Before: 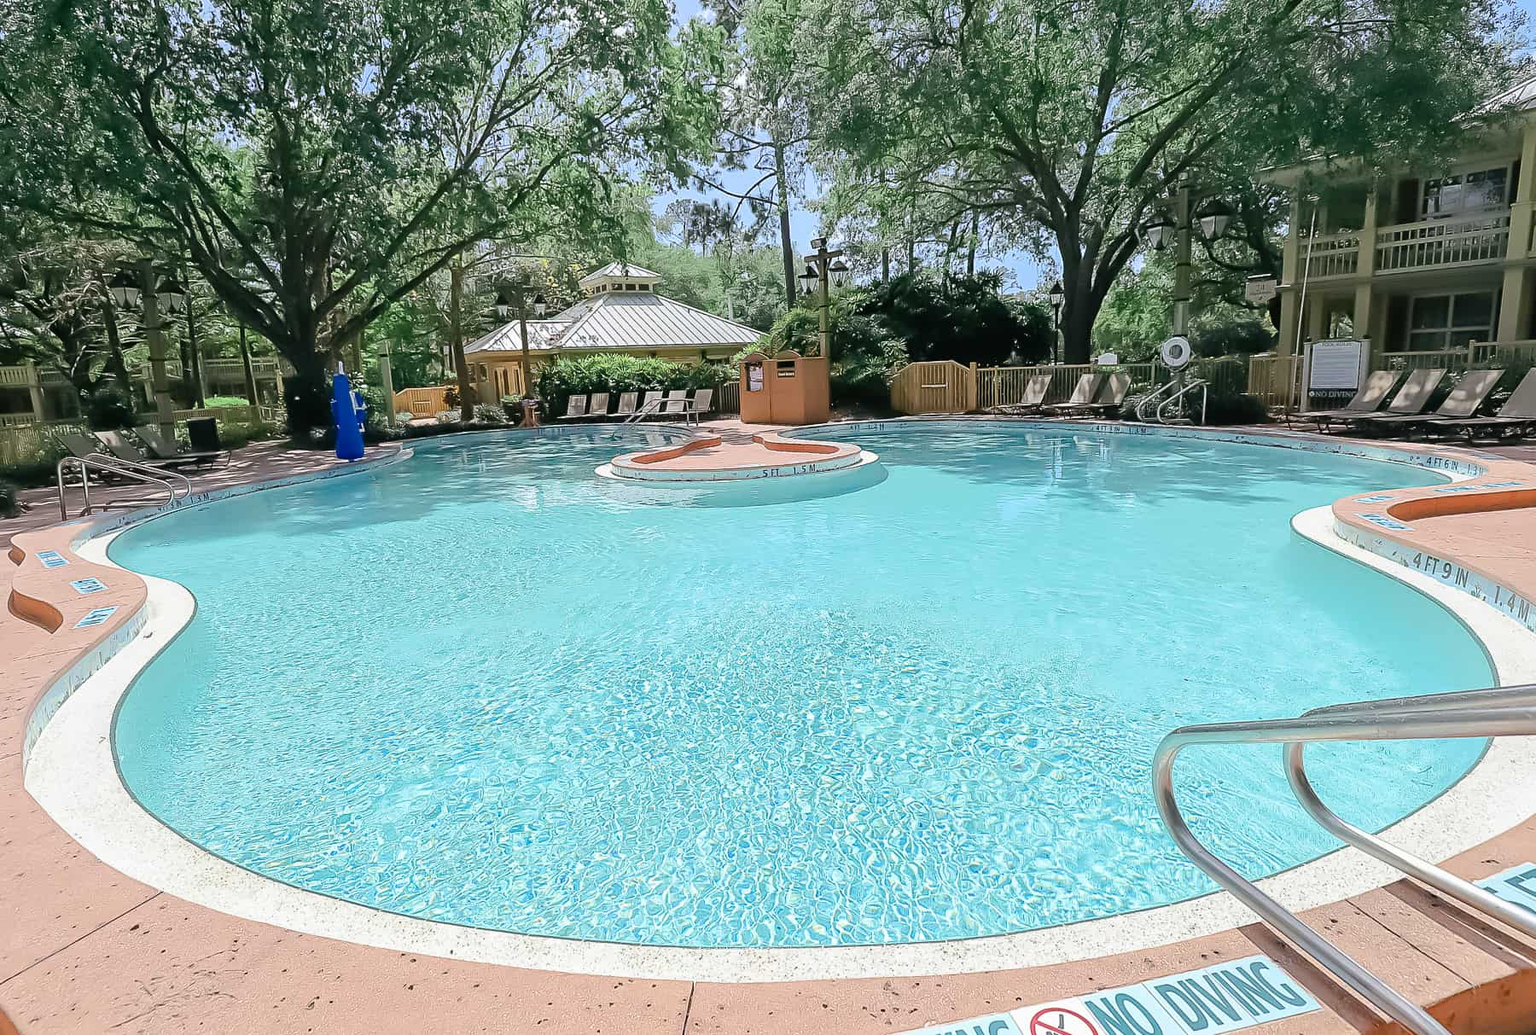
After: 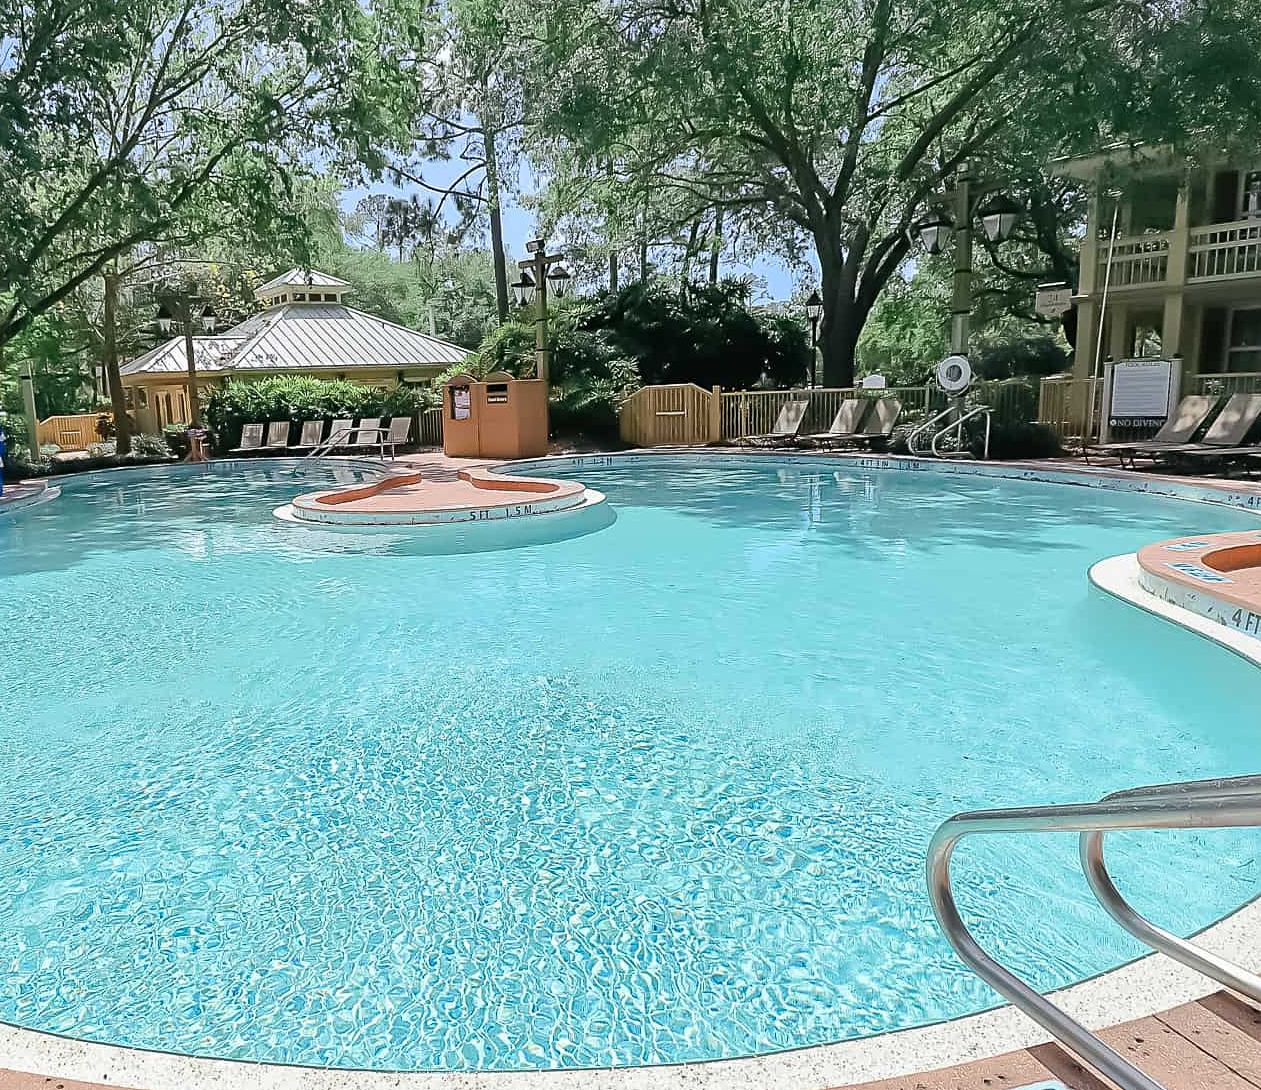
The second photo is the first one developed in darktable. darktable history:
crop and rotate: left 23.574%, top 3.234%, right 6.351%, bottom 6.83%
sharpen: amount 0.209
shadows and highlights: shadows 31.53, highlights -31.42, soften with gaussian
